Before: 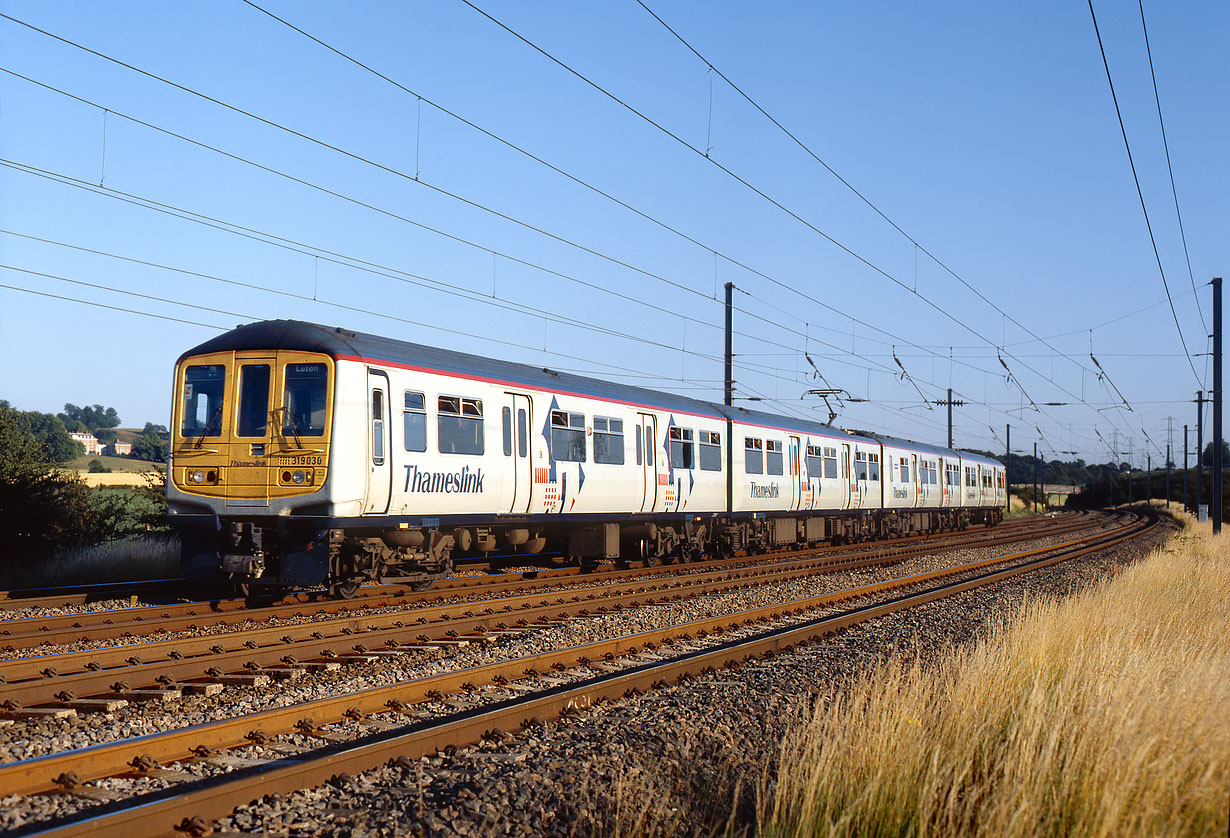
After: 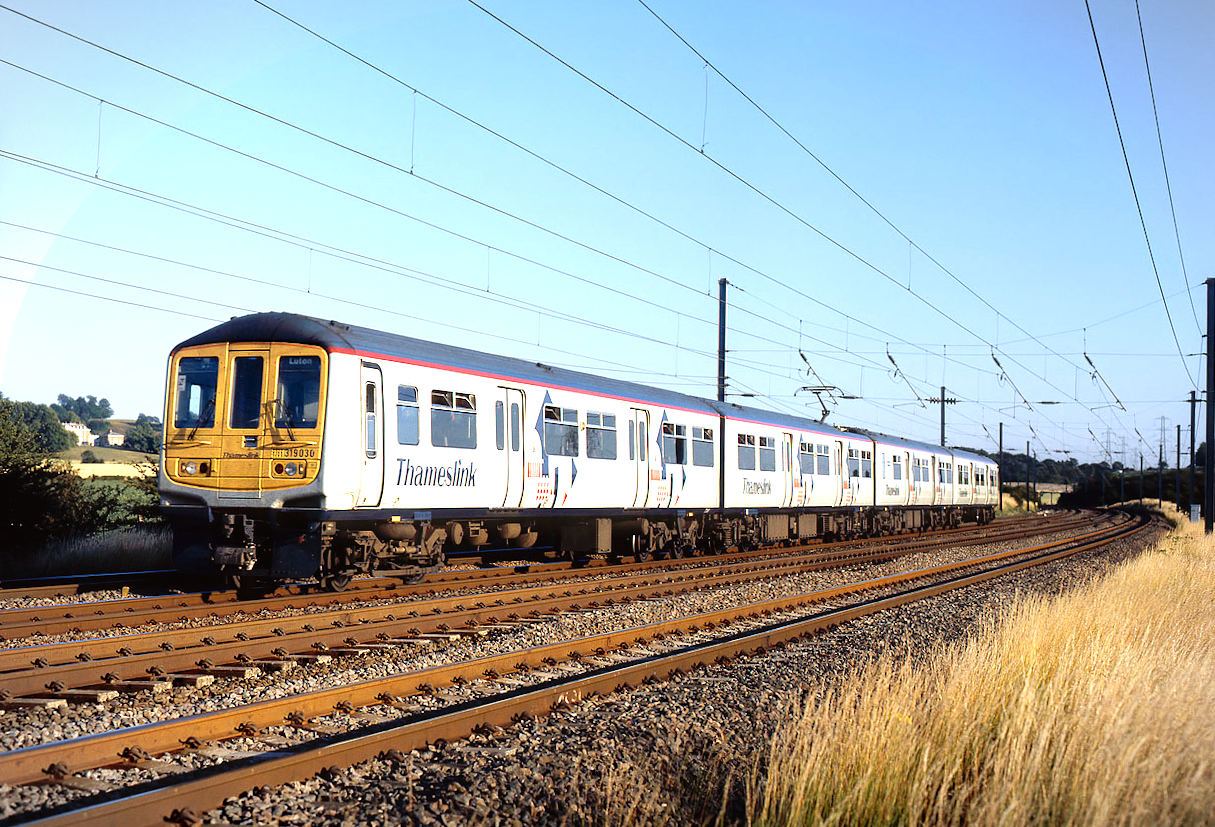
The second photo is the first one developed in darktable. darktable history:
tone equalizer: -8 EV -0.762 EV, -7 EV -0.733 EV, -6 EV -0.561 EV, -5 EV -0.361 EV, -3 EV 0.377 EV, -2 EV 0.6 EV, -1 EV 0.696 EV, +0 EV 0.745 EV
vignetting: fall-off start 100.1%, brightness -0.29, width/height ratio 1.31, unbound false
crop and rotate: angle -0.478°
